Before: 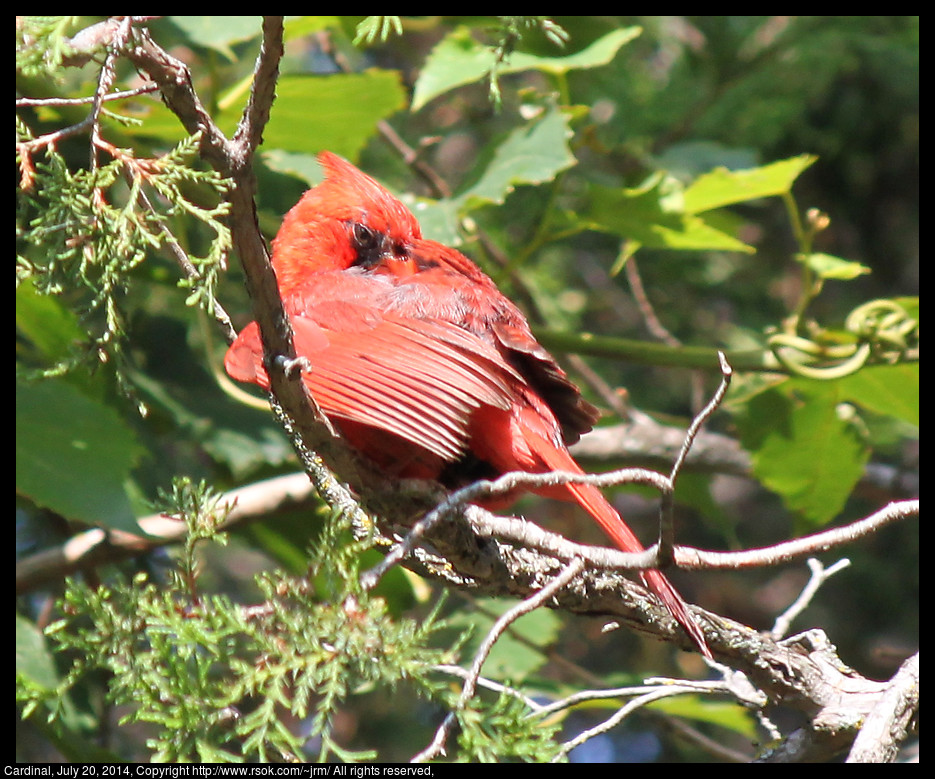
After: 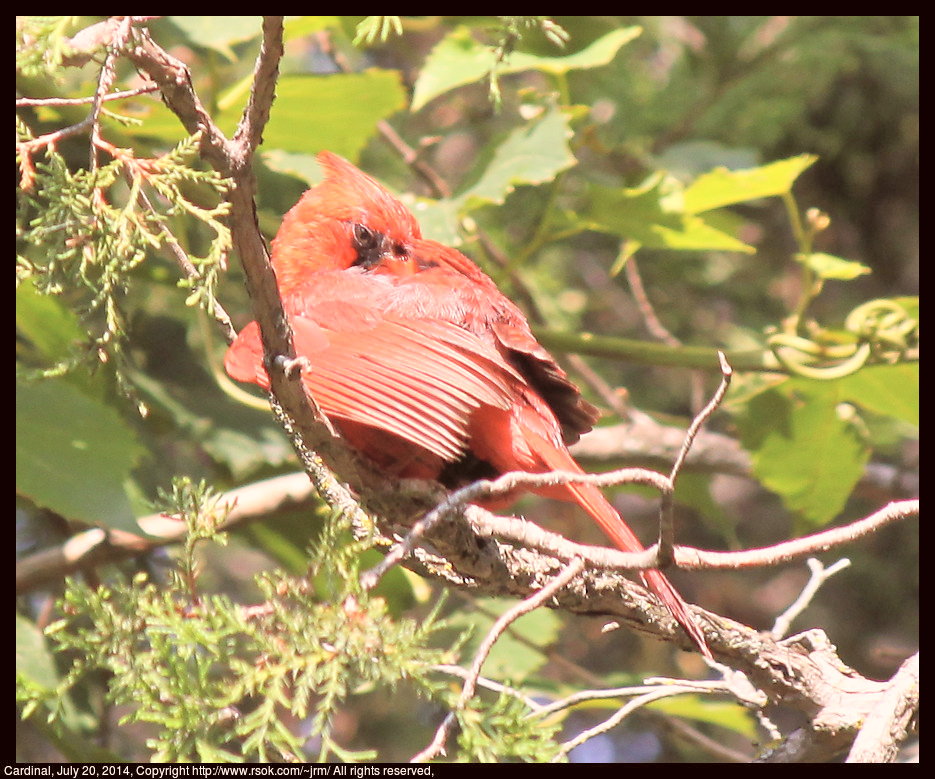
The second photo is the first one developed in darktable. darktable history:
color correction: highlights a* 10.19, highlights b* 9.73, shadows a* 8.13, shadows b* 8.28, saturation 0.783
contrast brightness saturation: contrast 0.103, brightness 0.301, saturation 0.145
